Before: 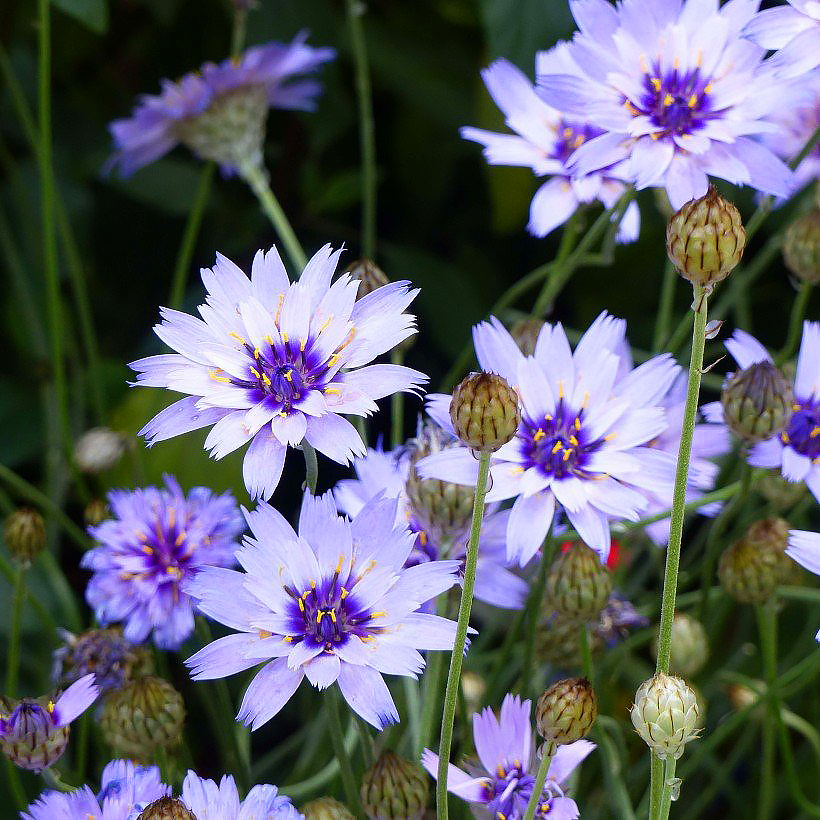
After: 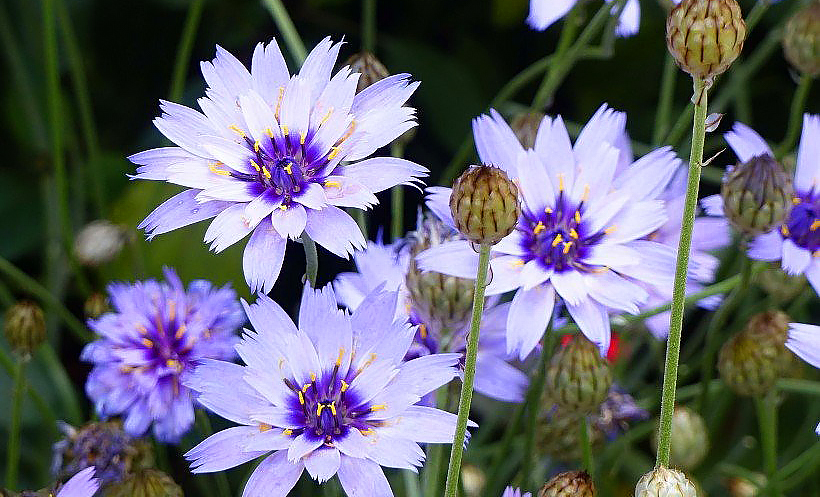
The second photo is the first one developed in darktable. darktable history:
sharpen: amount 0.216
crop and rotate: top 25.294%, bottom 14.01%
